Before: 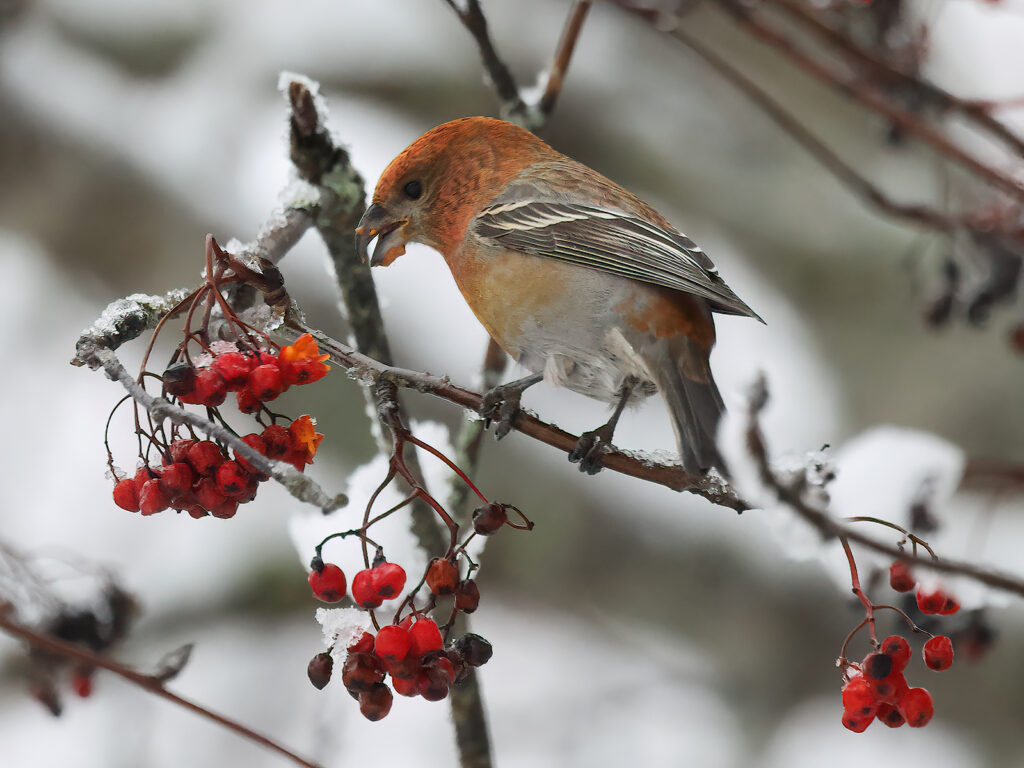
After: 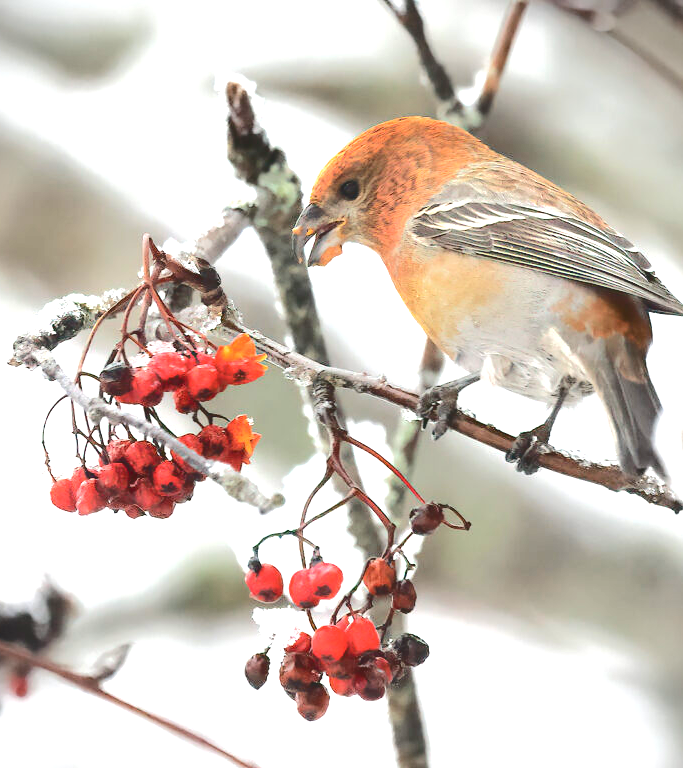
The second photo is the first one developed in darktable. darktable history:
exposure: black level correction 0, exposure 2.384 EV, compensate exposure bias true, compensate highlight preservation false
crop and rotate: left 6.209%, right 27.071%
tone curve: curves: ch0 [(0, 0) (0.003, 0.14) (0.011, 0.141) (0.025, 0.141) (0.044, 0.142) (0.069, 0.146) (0.1, 0.151) (0.136, 0.16) (0.177, 0.182) (0.224, 0.214) (0.277, 0.272) (0.335, 0.35) (0.399, 0.453) (0.468, 0.548) (0.543, 0.634) (0.623, 0.715) (0.709, 0.778) (0.801, 0.848) (0.898, 0.902) (1, 1)], color space Lab, independent channels, preserve colors none
vignetting: fall-off start 100.38%
